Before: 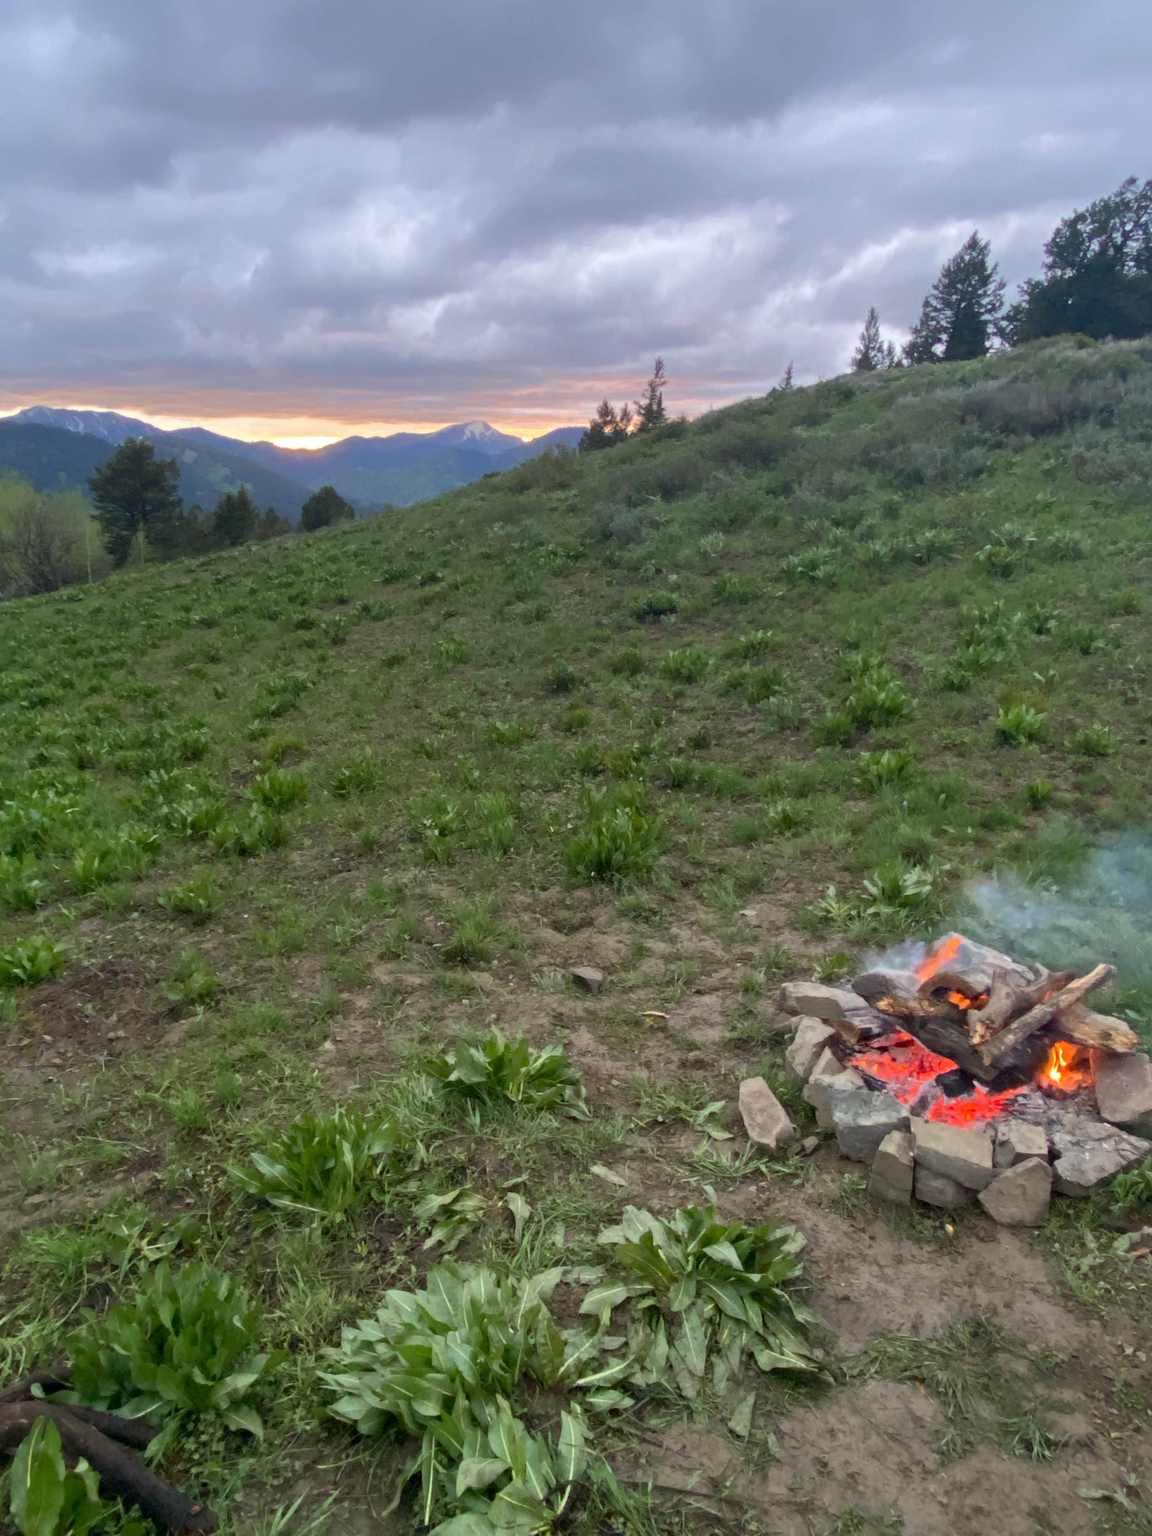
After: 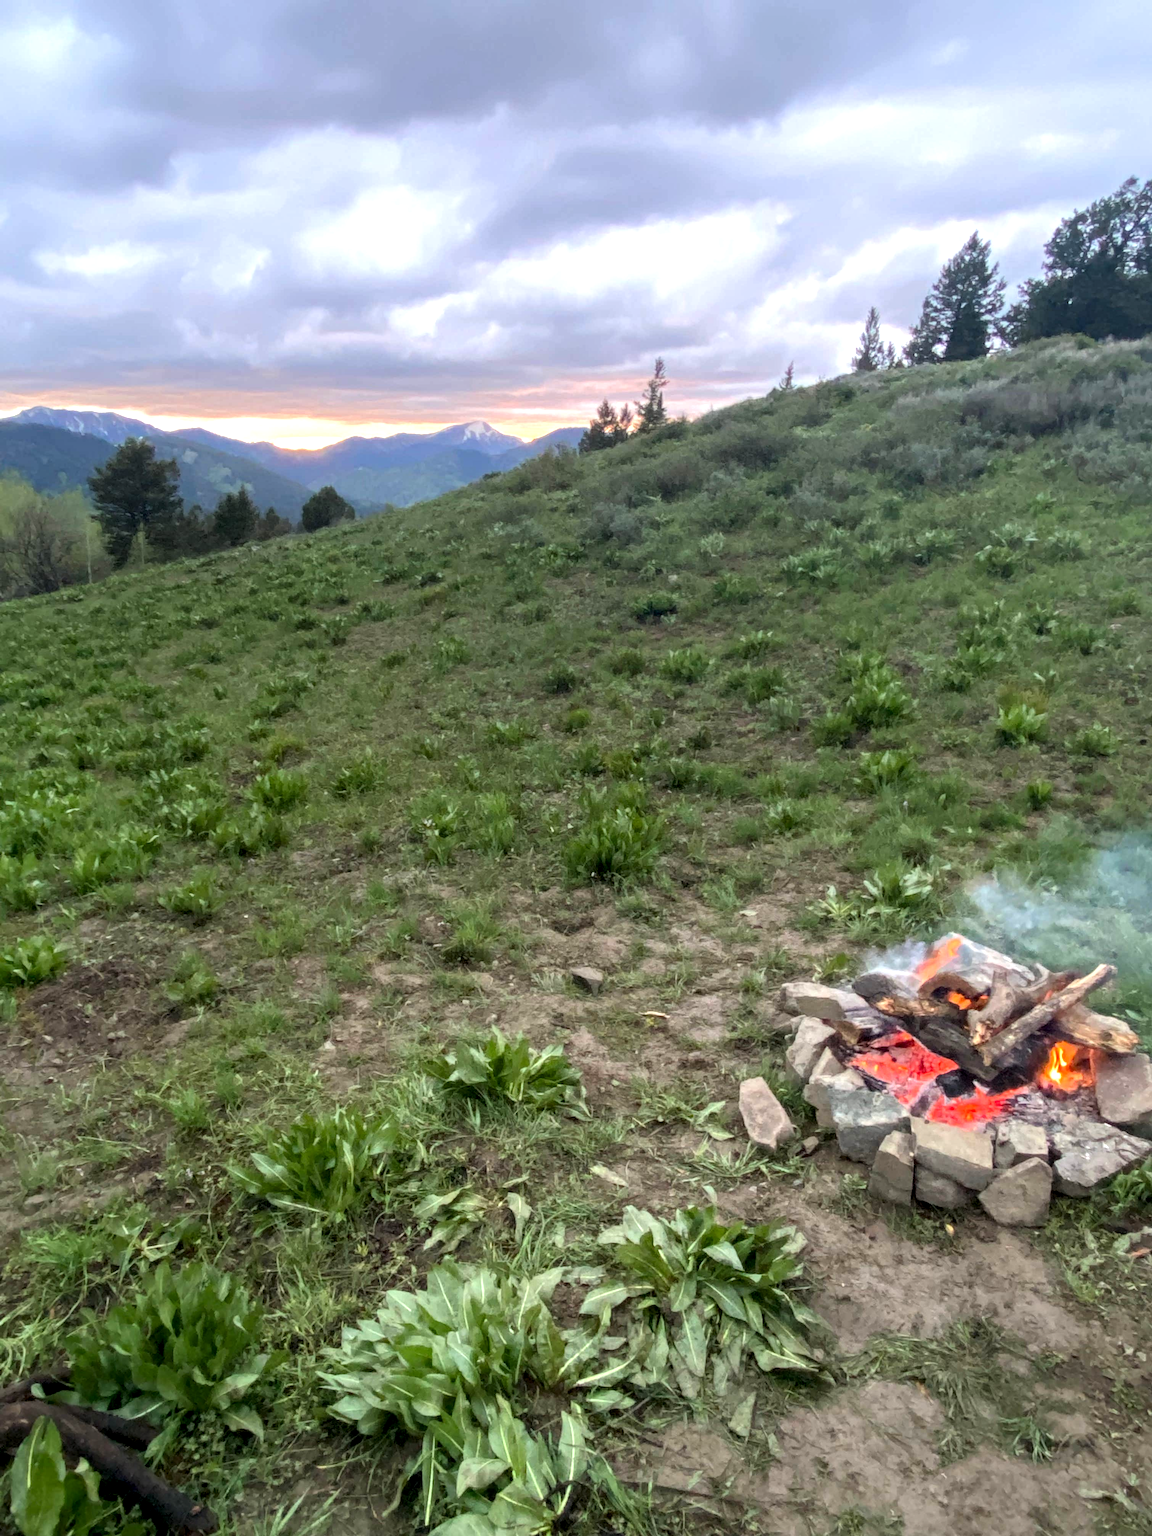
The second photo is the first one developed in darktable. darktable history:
tone equalizer: -8 EV -0.786 EV, -7 EV -0.739 EV, -6 EV -0.57 EV, -5 EV -0.408 EV, -3 EV 0.383 EV, -2 EV 0.6 EV, -1 EV 0.697 EV, +0 EV 0.765 EV, mask exposure compensation -0.513 EV
local contrast: on, module defaults
exposure: exposure -0.001 EV, compensate highlight preservation false
